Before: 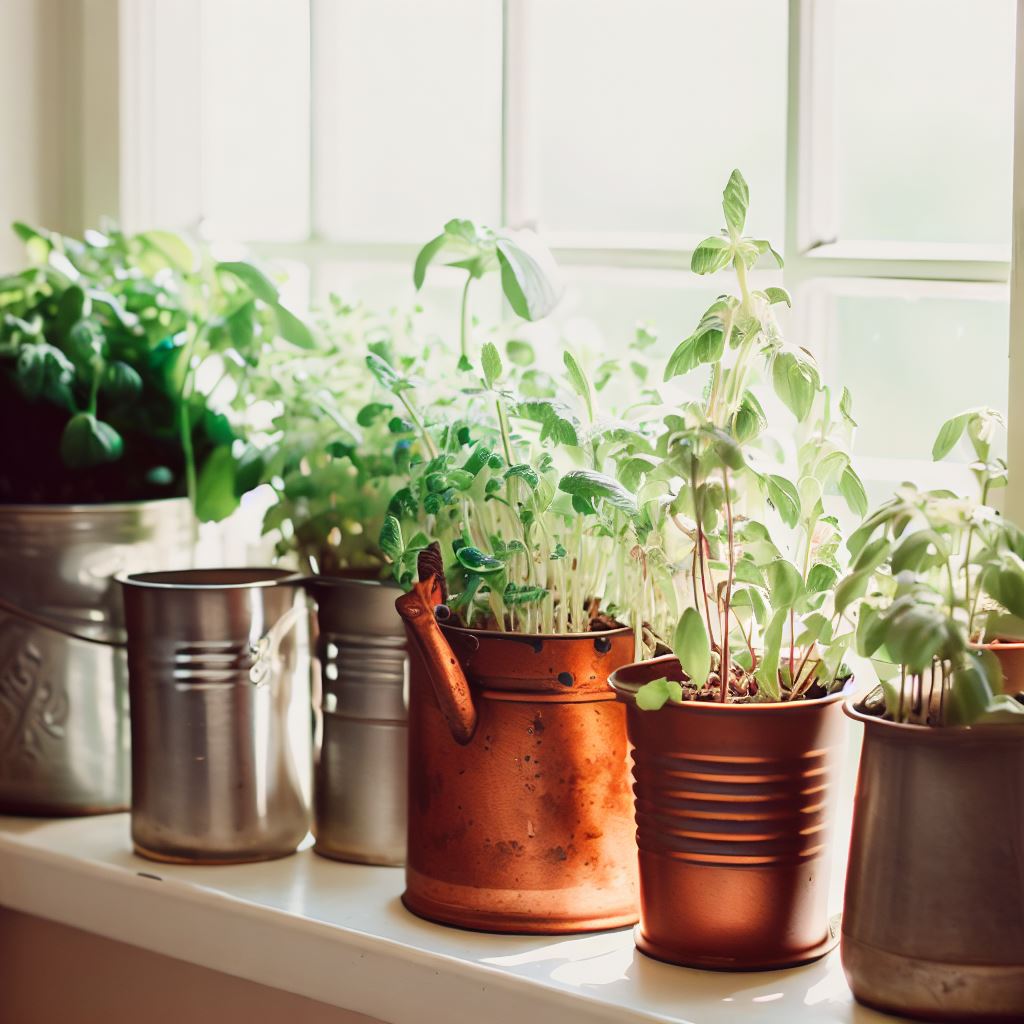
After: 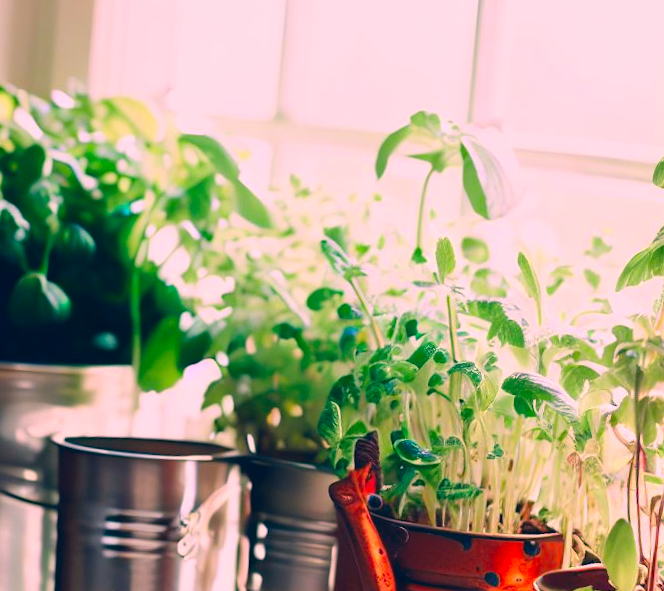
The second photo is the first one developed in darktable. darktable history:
color correction: highlights a* 17.03, highlights b* 0.205, shadows a* -15.38, shadows b* -14.56, saturation 1.5
crop and rotate: angle -4.99°, left 2.122%, top 6.945%, right 27.566%, bottom 30.519%
